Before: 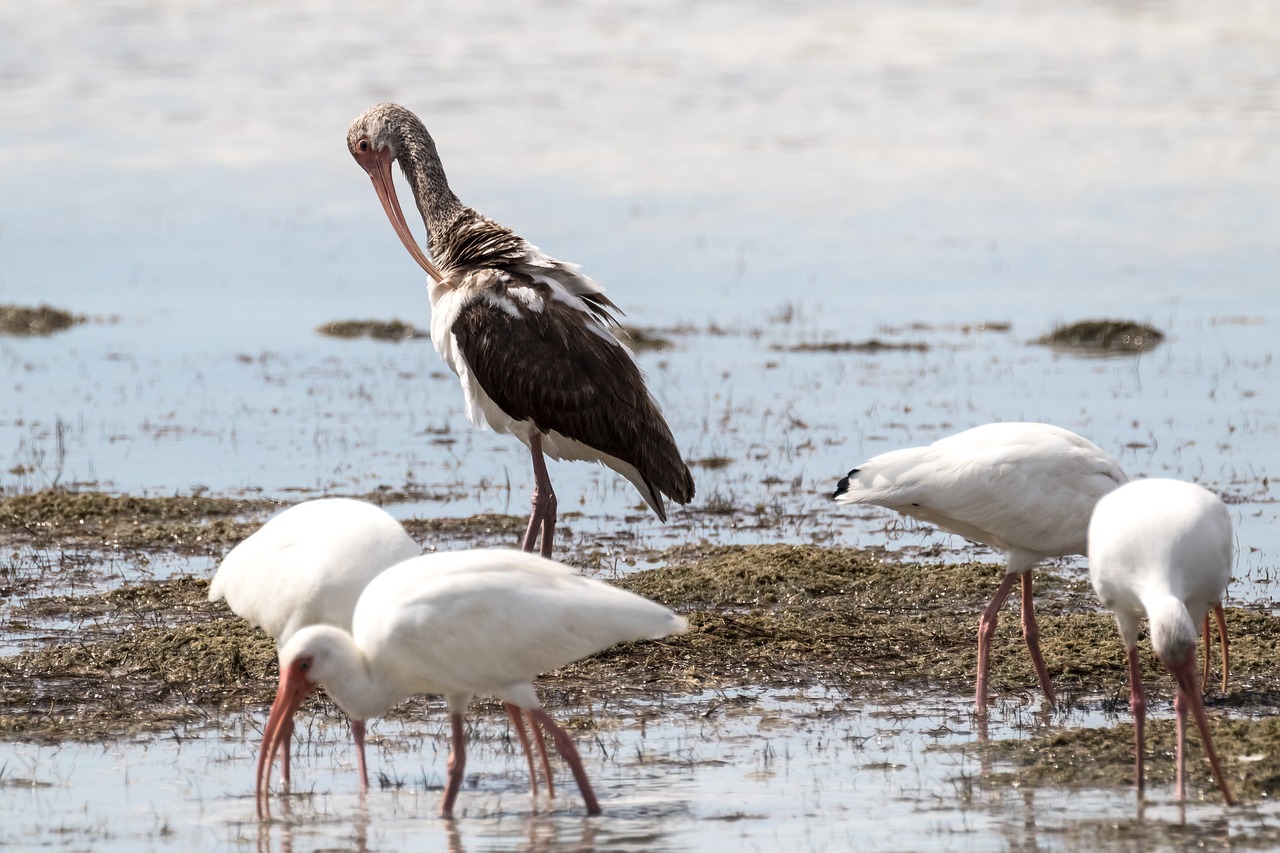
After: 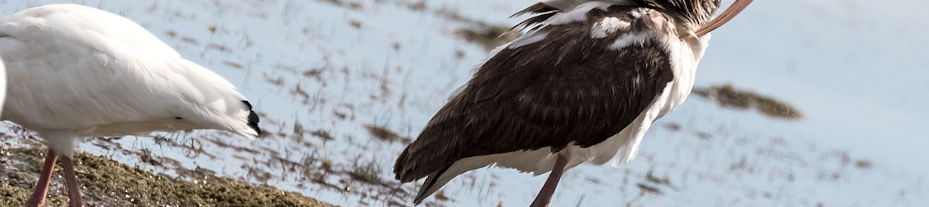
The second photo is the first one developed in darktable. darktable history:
crop and rotate: angle 16.12°, top 30.835%, bottom 35.653%
tone equalizer: on, module defaults
